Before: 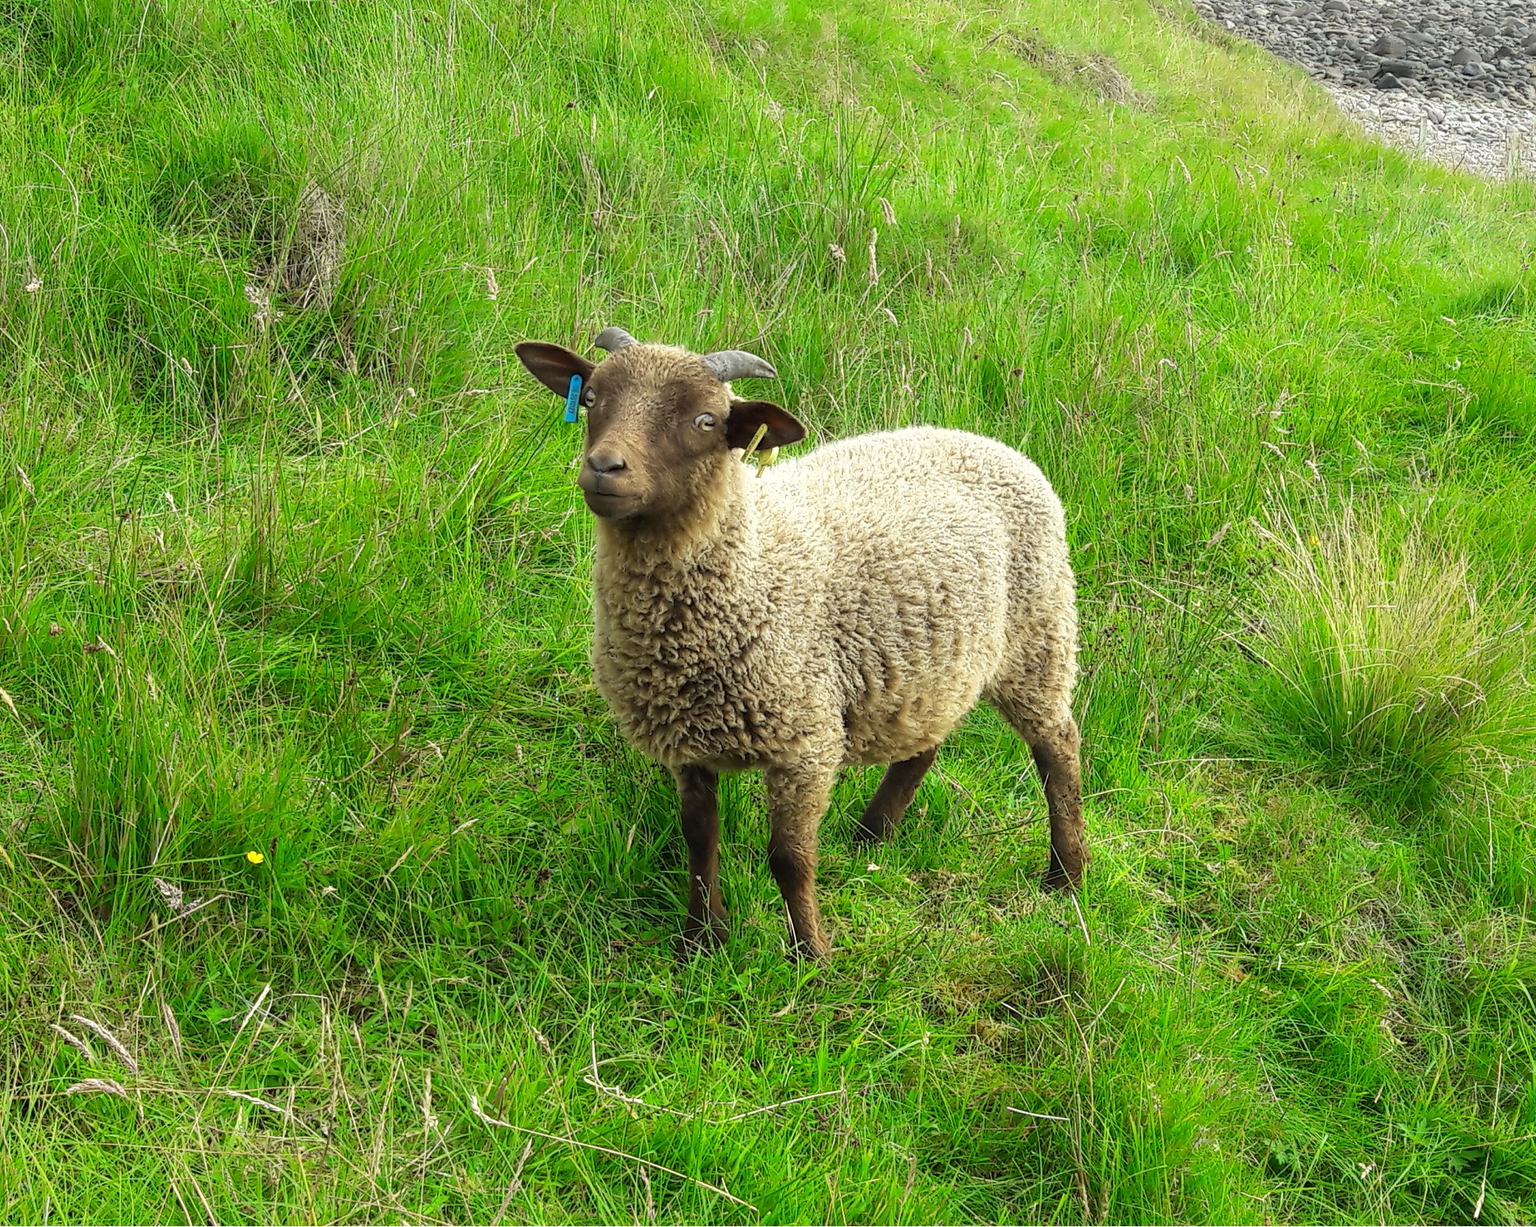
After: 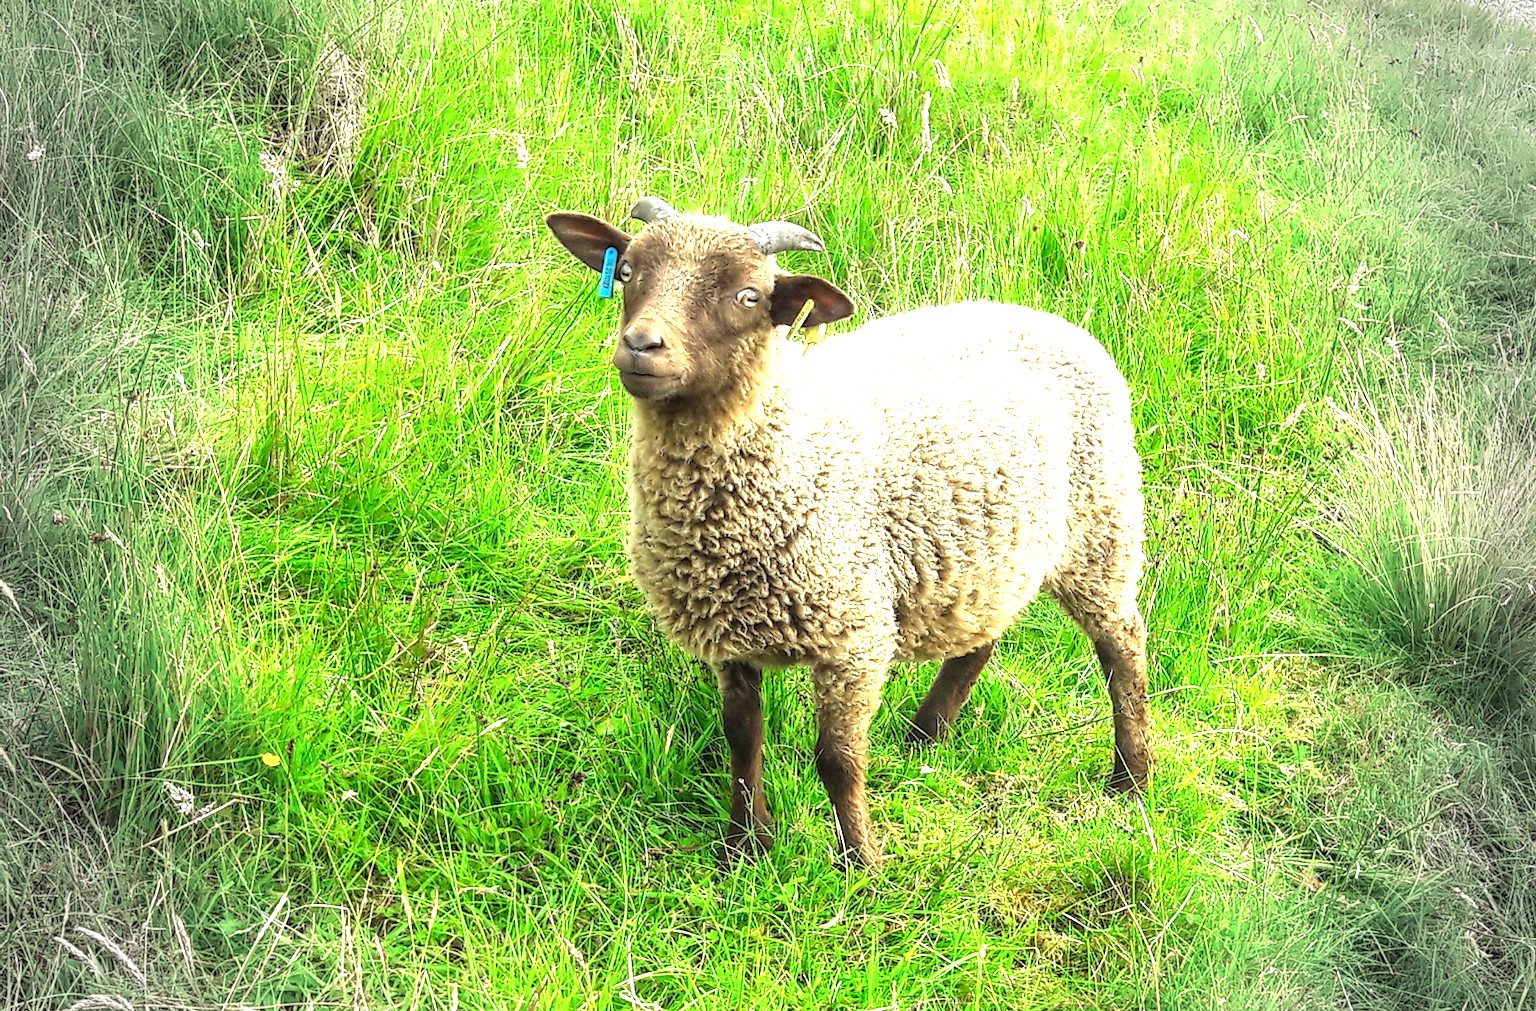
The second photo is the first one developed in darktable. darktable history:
local contrast: detail 130%
vignetting: fall-off start 68.28%, fall-off radius 29.91%, saturation -0.661, width/height ratio 0.987, shape 0.84
exposure: black level correction 0, exposure 1.372 EV, compensate exposure bias true, compensate highlight preservation false
crop and rotate: angle 0.045°, top 11.532%, right 5.612%, bottom 10.637%
